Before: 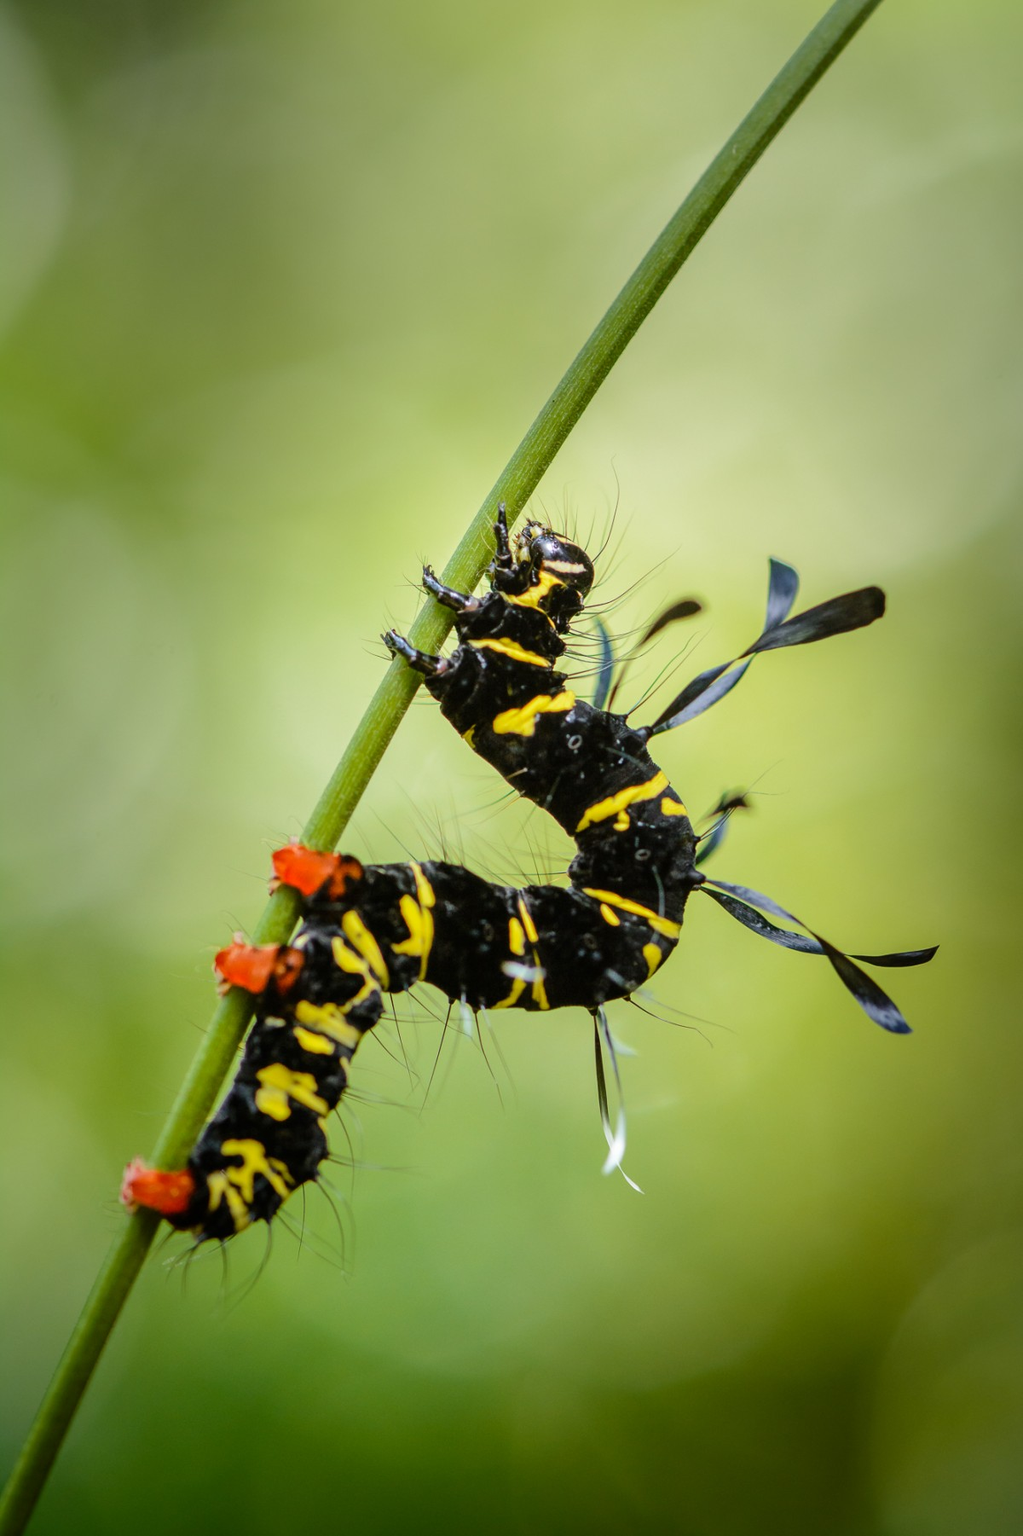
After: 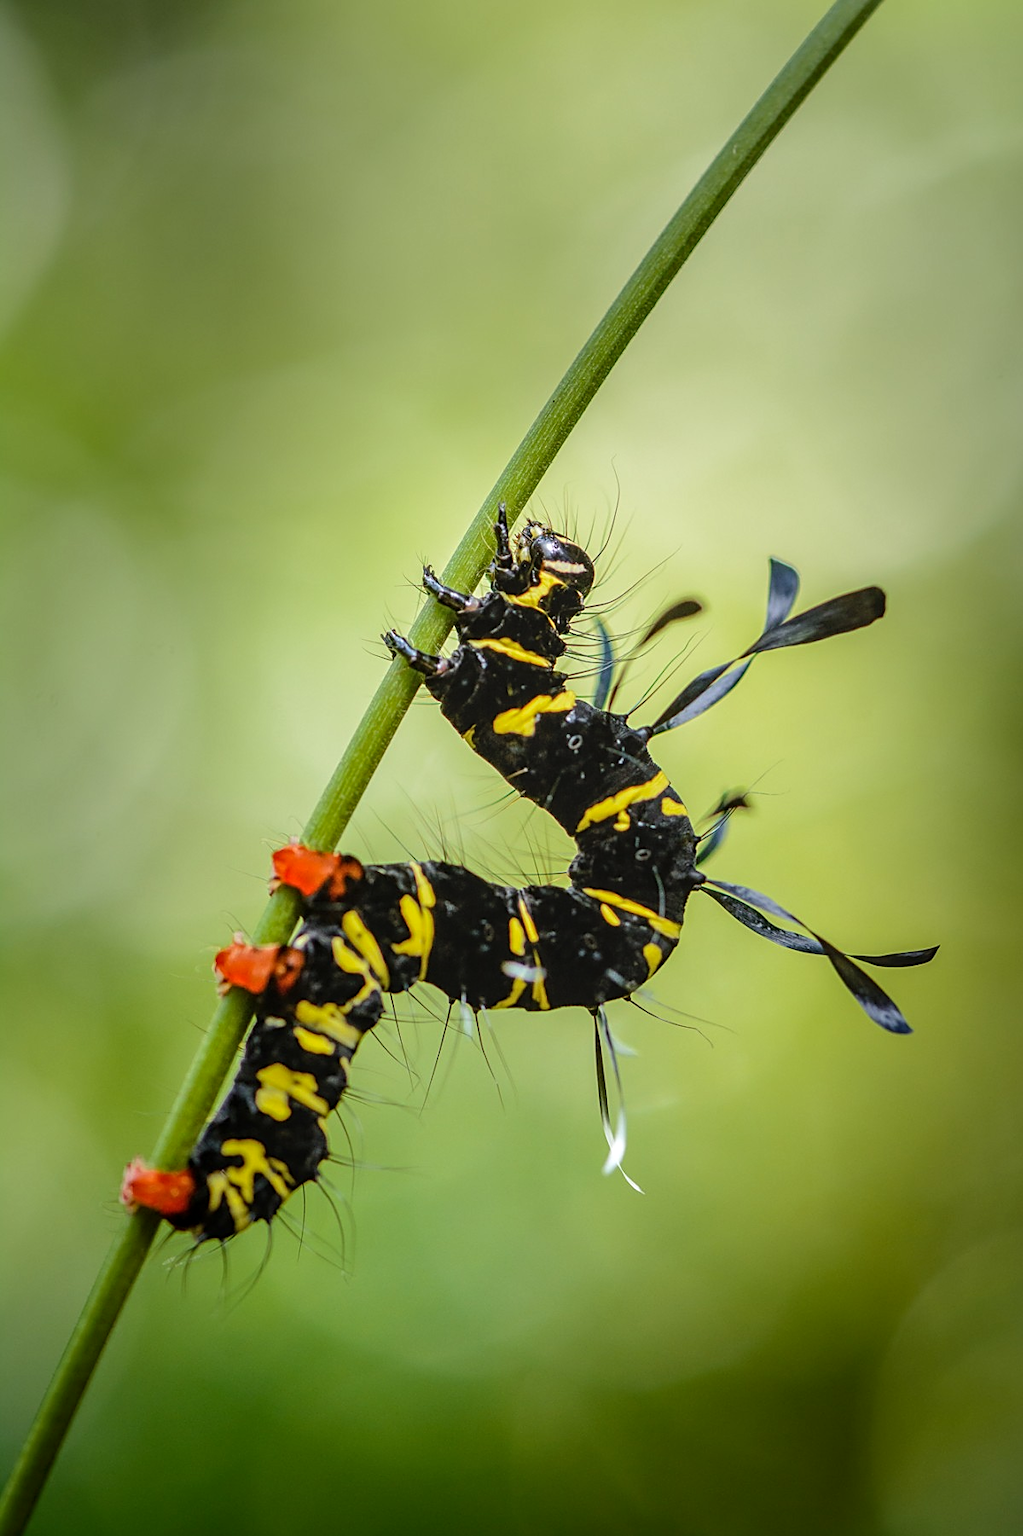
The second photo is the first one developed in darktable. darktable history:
local contrast: detail 117%
sharpen: on, module defaults
